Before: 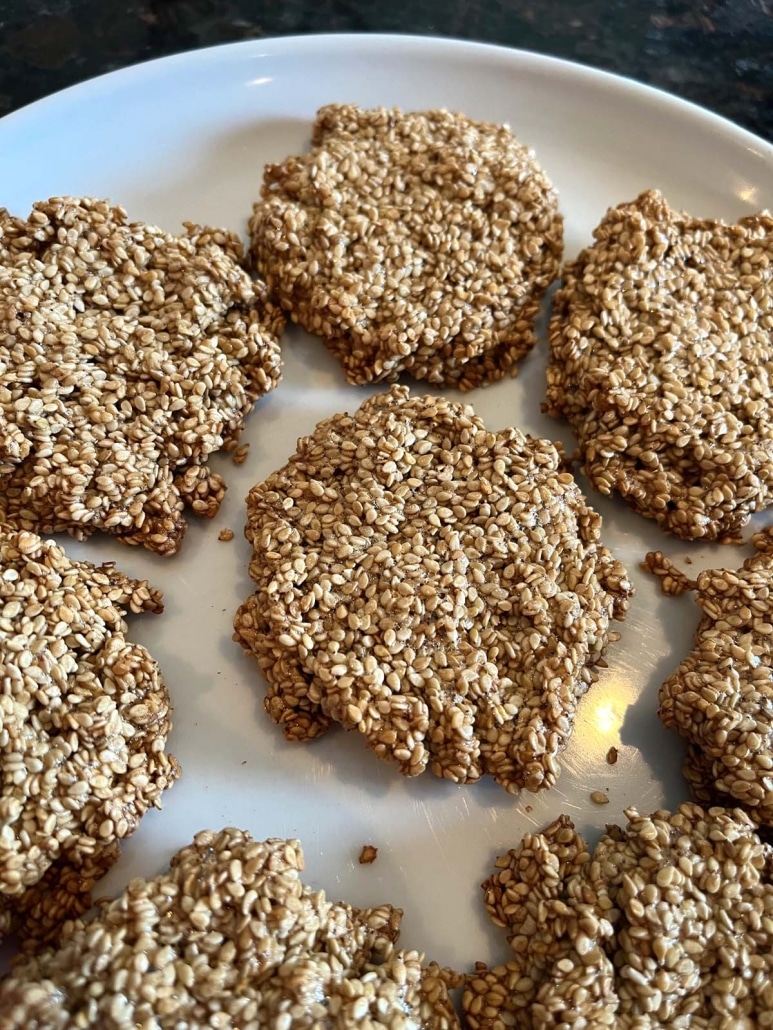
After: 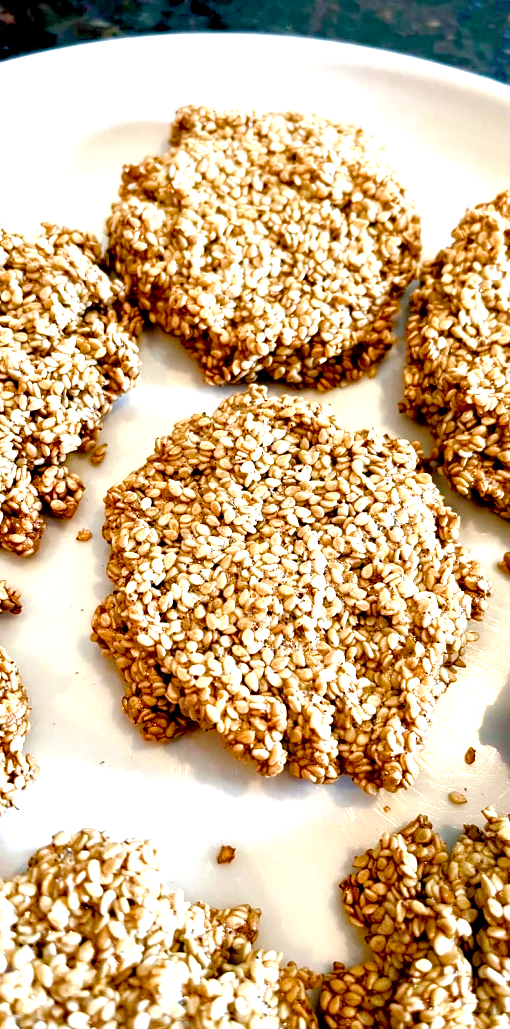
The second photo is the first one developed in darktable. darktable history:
crop and rotate: left 18.442%, right 15.508%
color balance rgb: perceptual saturation grading › highlights -29.58%, perceptual saturation grading › mid-tones 29.47%, perceptual saturation grading › shadows 59.73%, perceptual brilliance grading › global brilliance -17.79%, perceptual brilliance grading › highlights 28.73%, global vibrance 15.44%
levels: levels [0, 0.43, 0.984]
exposure: black level correction 0.01, exposure 1 EV, compensate highlight preservation false
